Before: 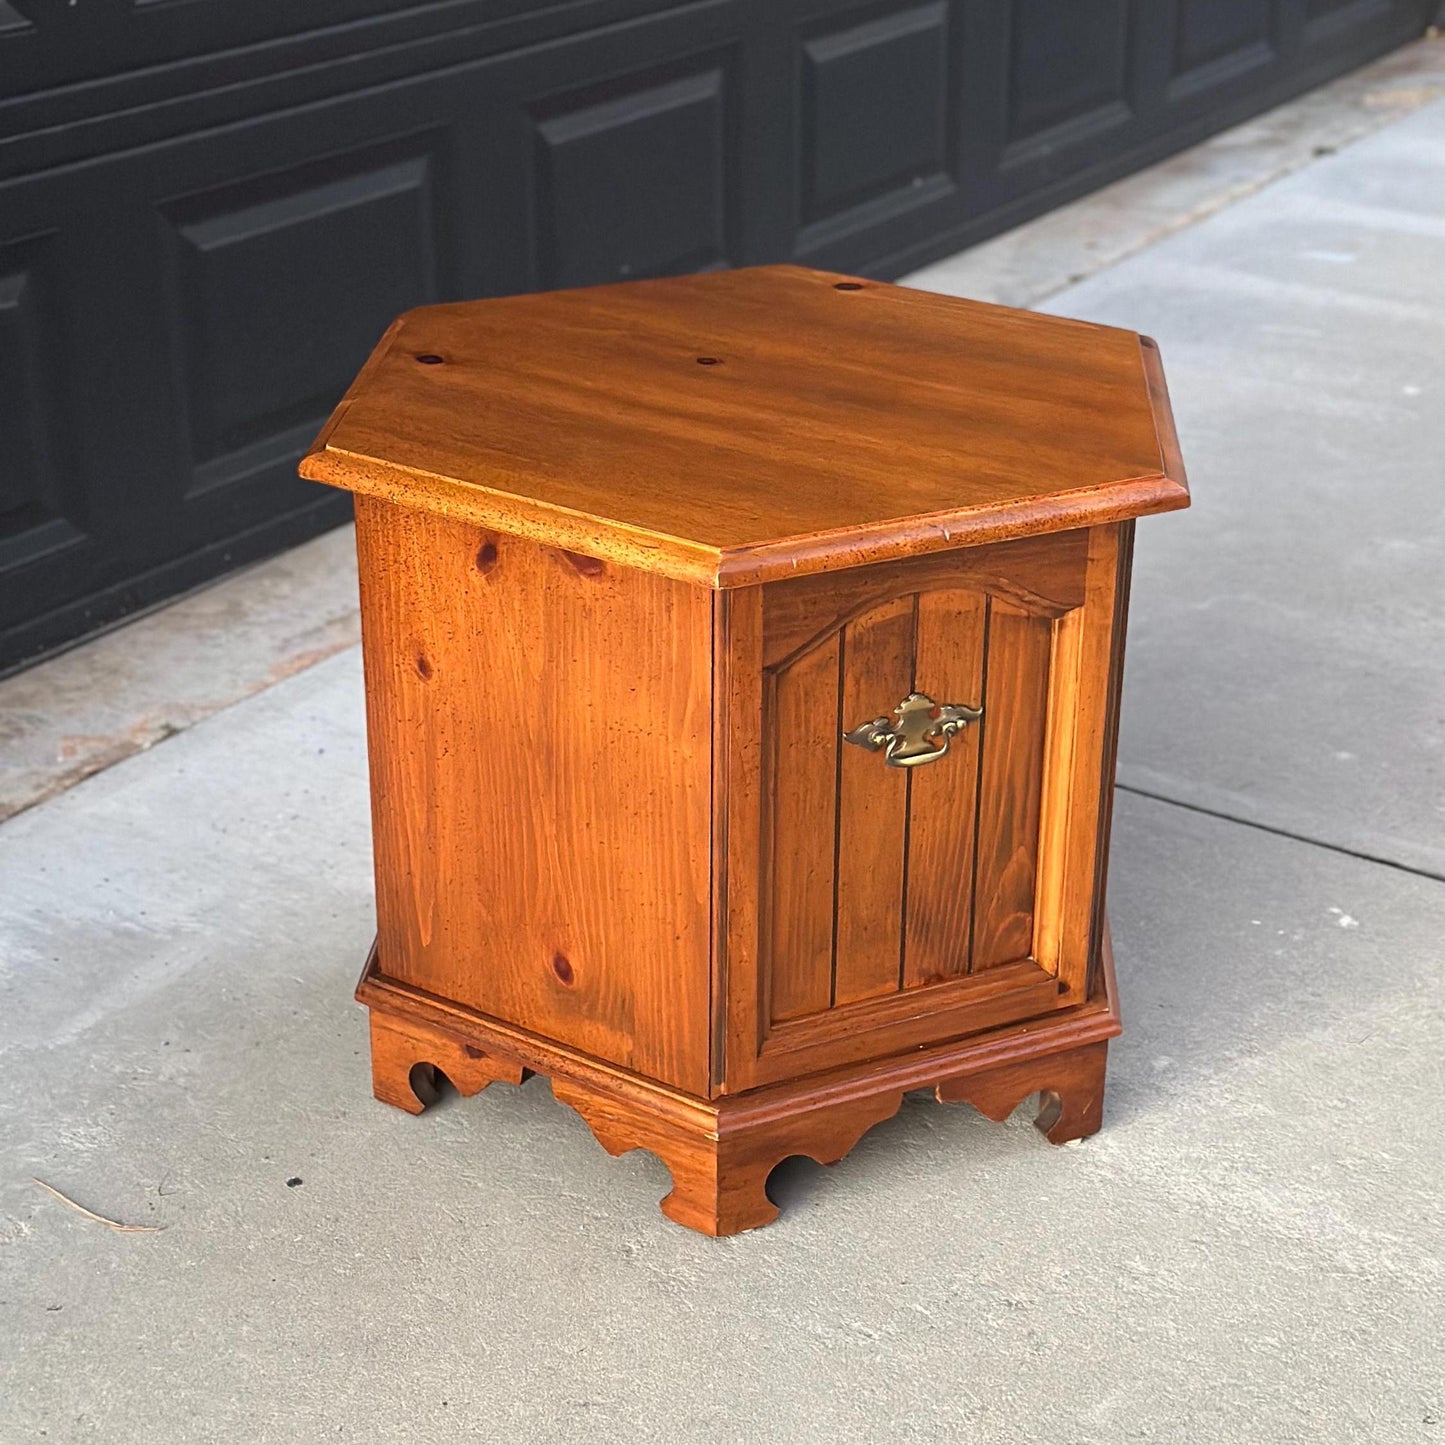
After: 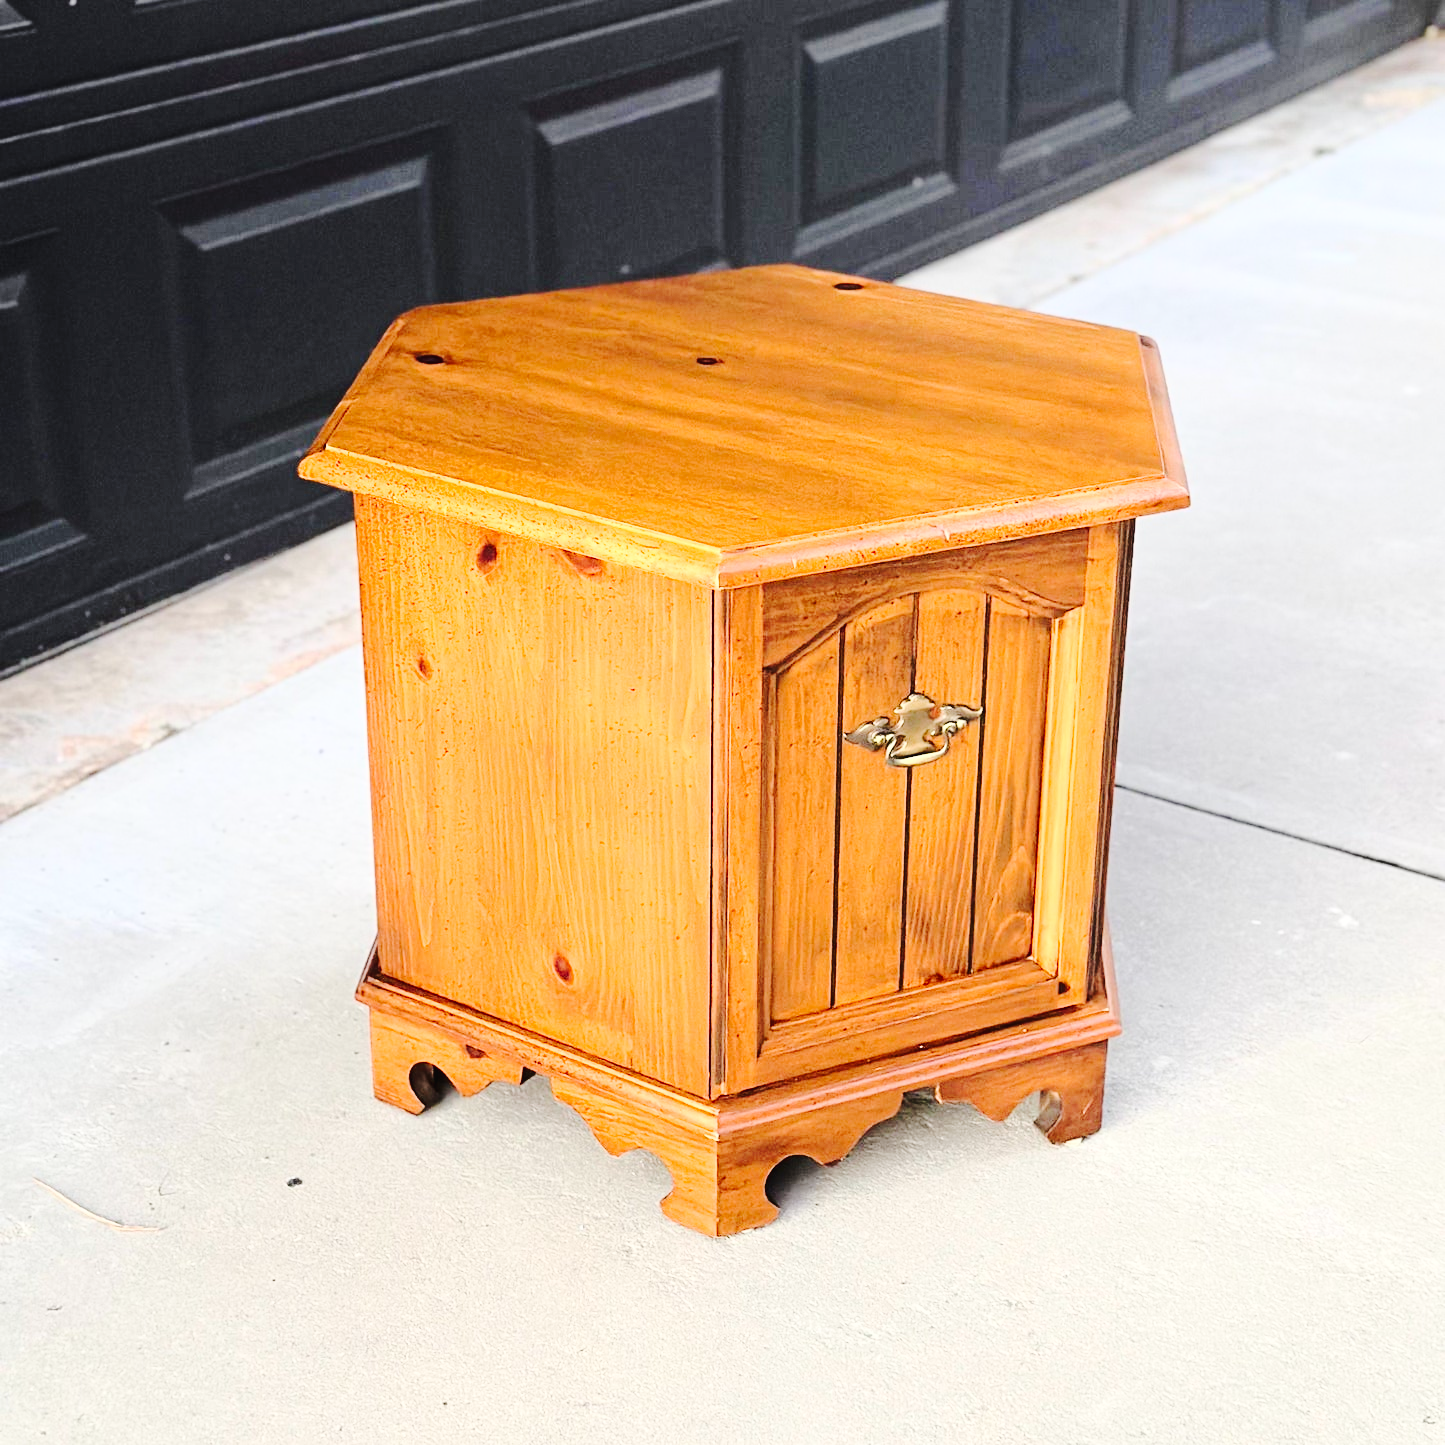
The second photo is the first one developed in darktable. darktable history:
tone curve: curves: ch0 [(0, 0) (0.003, 0.019) (0.011, 0.021) (0.025, 0.023) (0.044, 0.026) (0.069, 0.037) (0.1, 0.059) (0.136, 0.088) (0.177, 0.138) (0.224, 0.199) (0.277, 0.279) (0.335, 0.376) (0.399, 0.481) (0.468, 0.581) (0.543, 0.658) (0.623, 0.735) (0.709, 0.8) (0.801, 0.861) (0.898, 0.928) (1, 1)], preserve colors none
base curve: curves: ch0 [(0, 0) (0.032, 0.037) (0.105, 0.228) (0.435, 0.76) (0.856, 0.983) (1, 1)]
